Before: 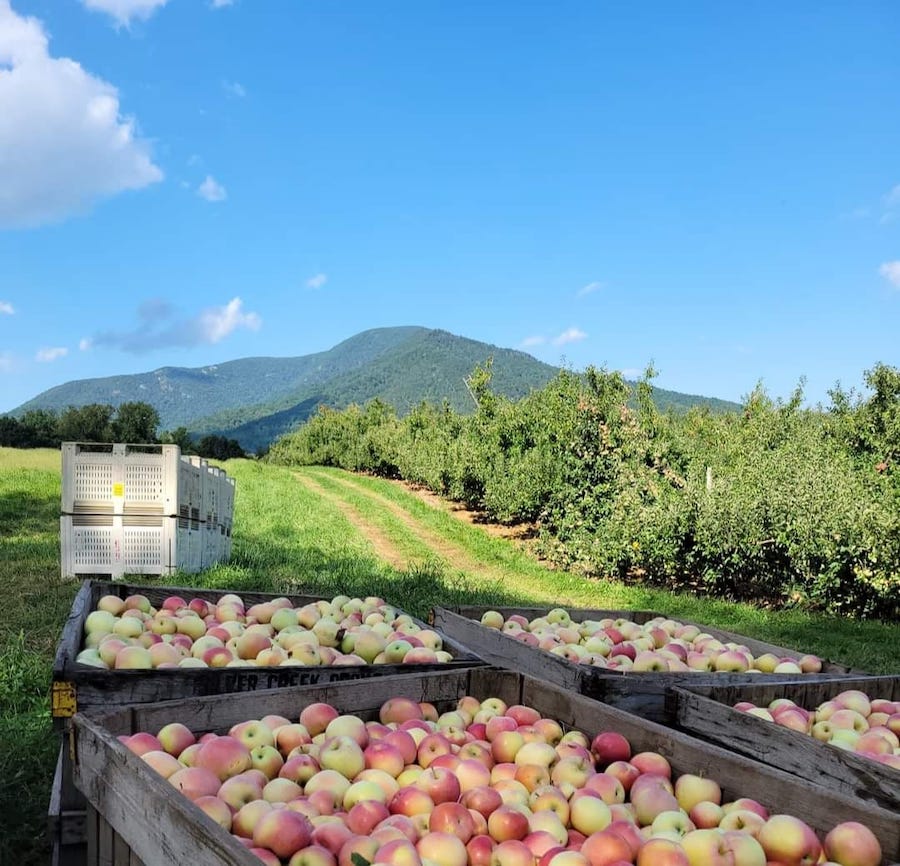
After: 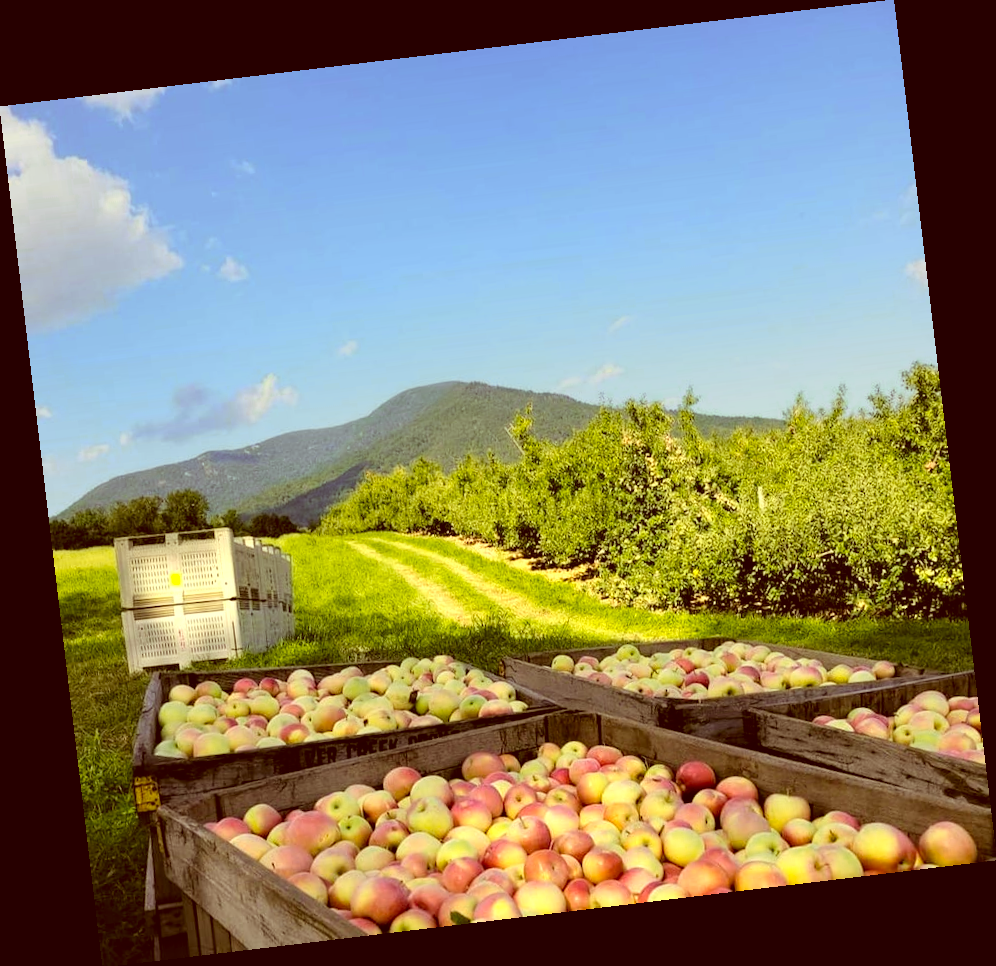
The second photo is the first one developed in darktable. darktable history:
color zones: curves: ch0 [(0.099, 0.624) (0.257, 0.596) (0.384, 0.376) (0.529, 0.492) (0.697, 0.564) (0.768, 0.532) (0.908, 0.644)]; ch1 [(0.112, 0.564) (0.254, 0.612) (0.432, 0.676) (0.592, 0.456) (0.743, 0.684) (0.888, 0.536)]; ch2 [(0.25, 0.5) (0.469, 0.36) (0.75, 0.5)]
rotate and perspective: rotation -6.83°, automatic cropping off
white balance: red 0.925, blue 1.046
color correction: highlights a* 1.12, highlights b* 24.26, shadows a* 15.58, shadows b* 24.26
